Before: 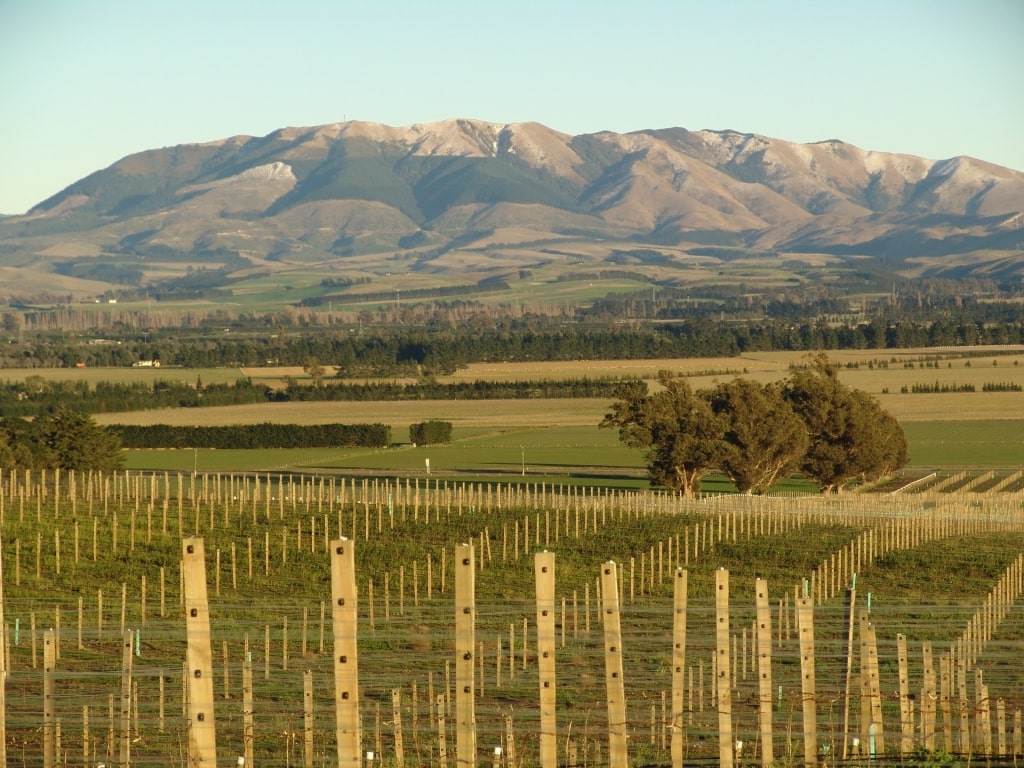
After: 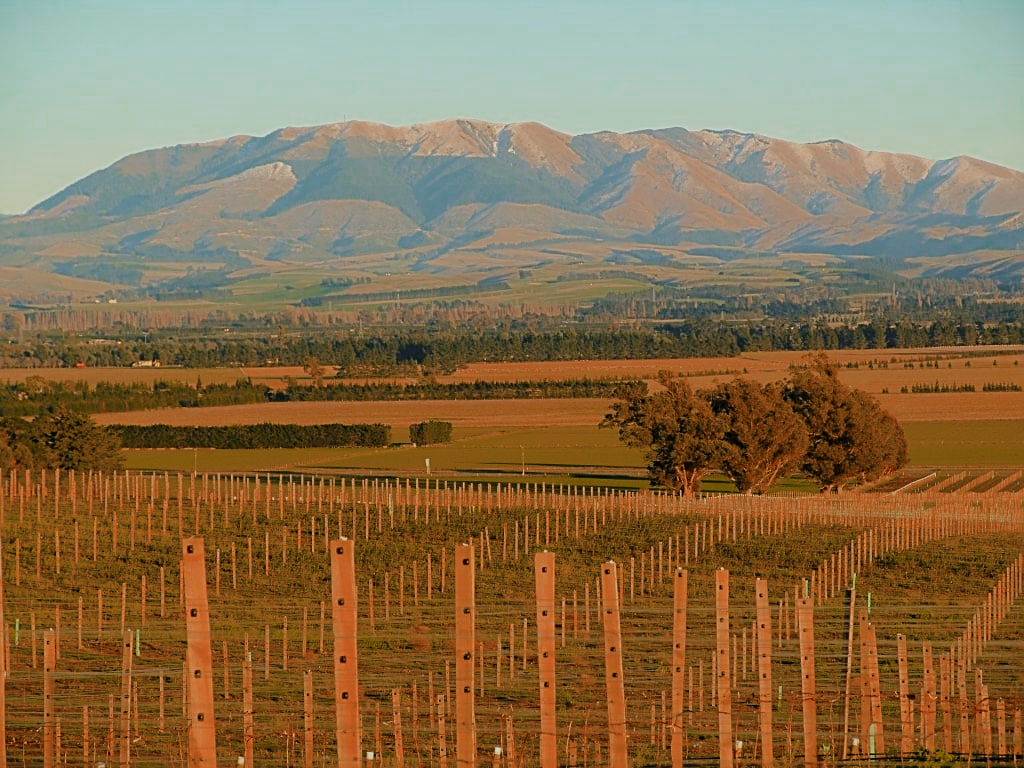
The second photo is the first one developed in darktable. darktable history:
color balance rgb: perceptual saturation grading › global saturation 25%, perceptual brilliance grading › mid-tones 10%, perceptual brilliance grading › shadows 15%, global vibrance 20%
color zones: curves: ch0 [(0, 0.299) (0.25, 0.383) (0.456, 0.352) (0.736, 0.571)]; ch1 [(0, 0.63) (0.151, 0.568) (0.254, 0.416) (0.47, 0.558) (0.732, 0.37) (0.909, 0.492)]; ch2 [(0.004, 0.604) (0.158, 0.443) (0.257, 0.403) (0.761, 0.468)]
sharpen: on, module defaults
filmic rgb: hardness 4.17
